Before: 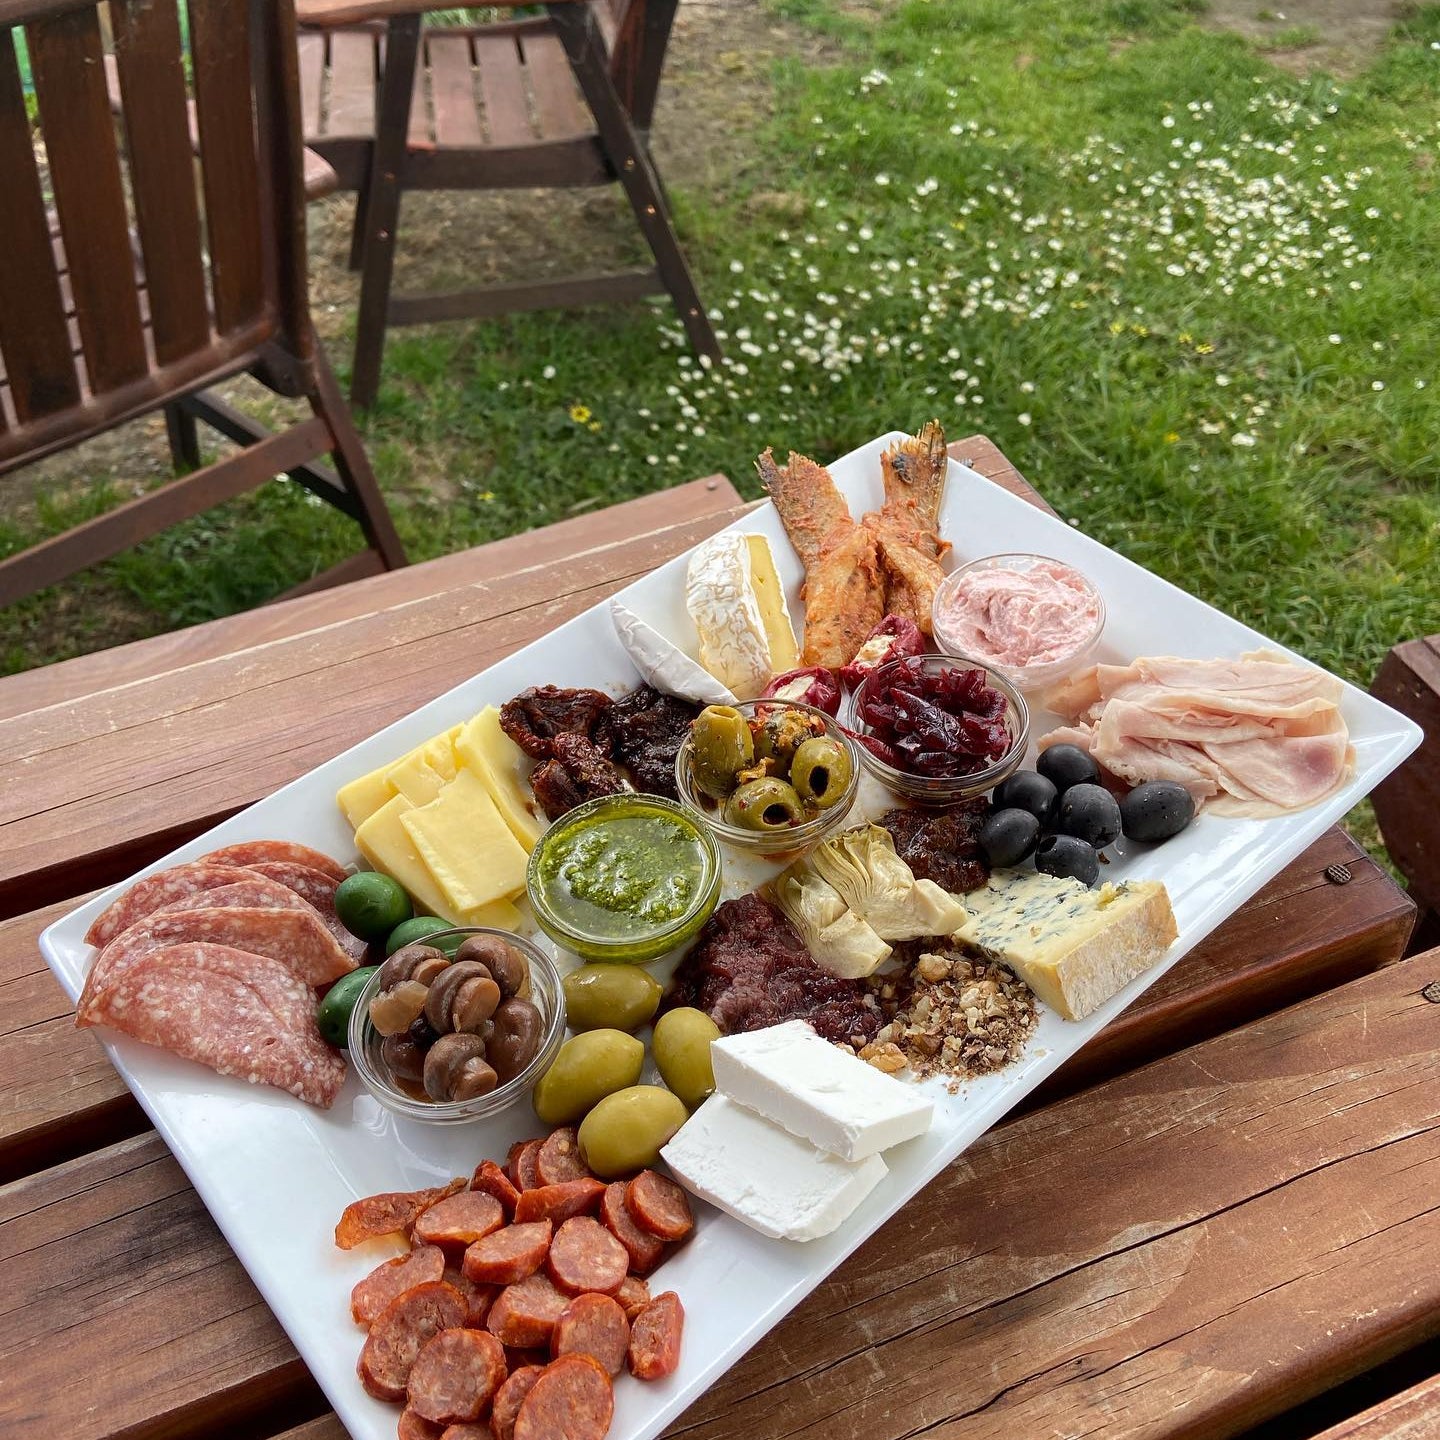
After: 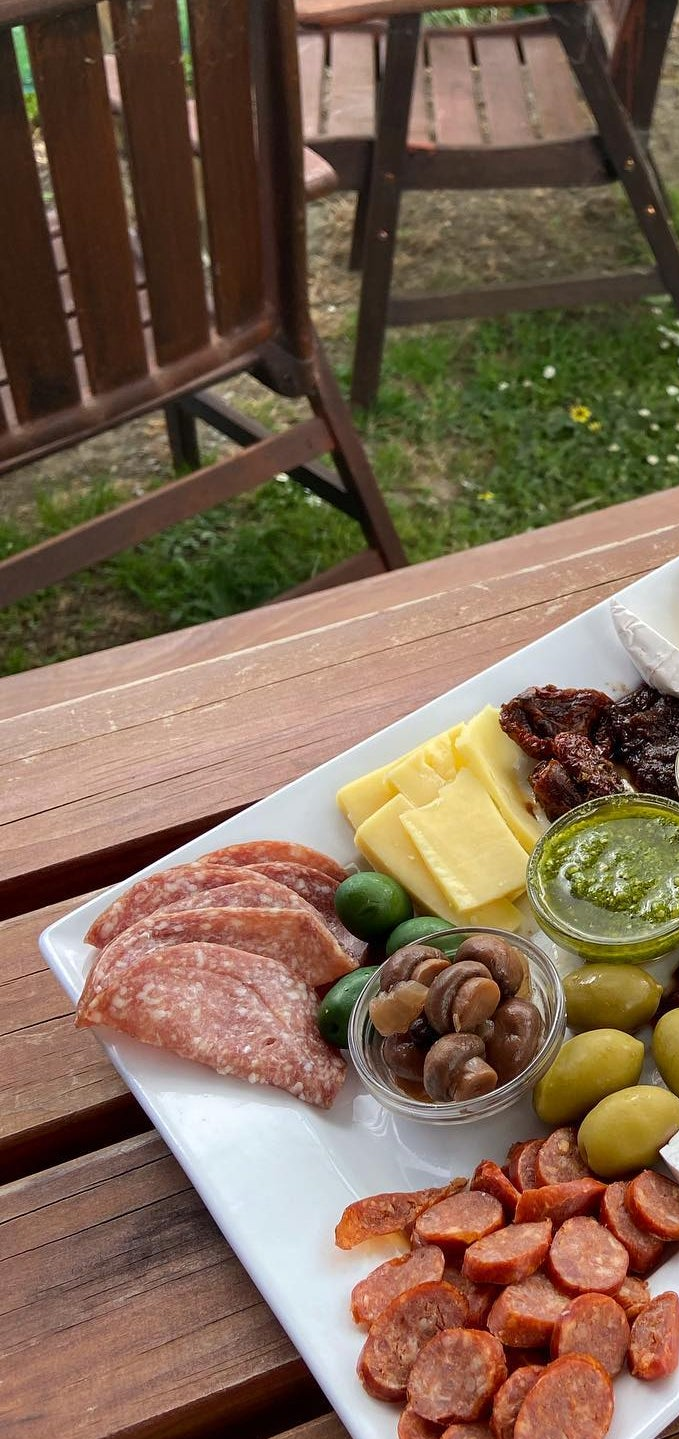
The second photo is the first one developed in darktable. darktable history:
crop and rotate: left 0.025%, top 0%, right 52.808%
